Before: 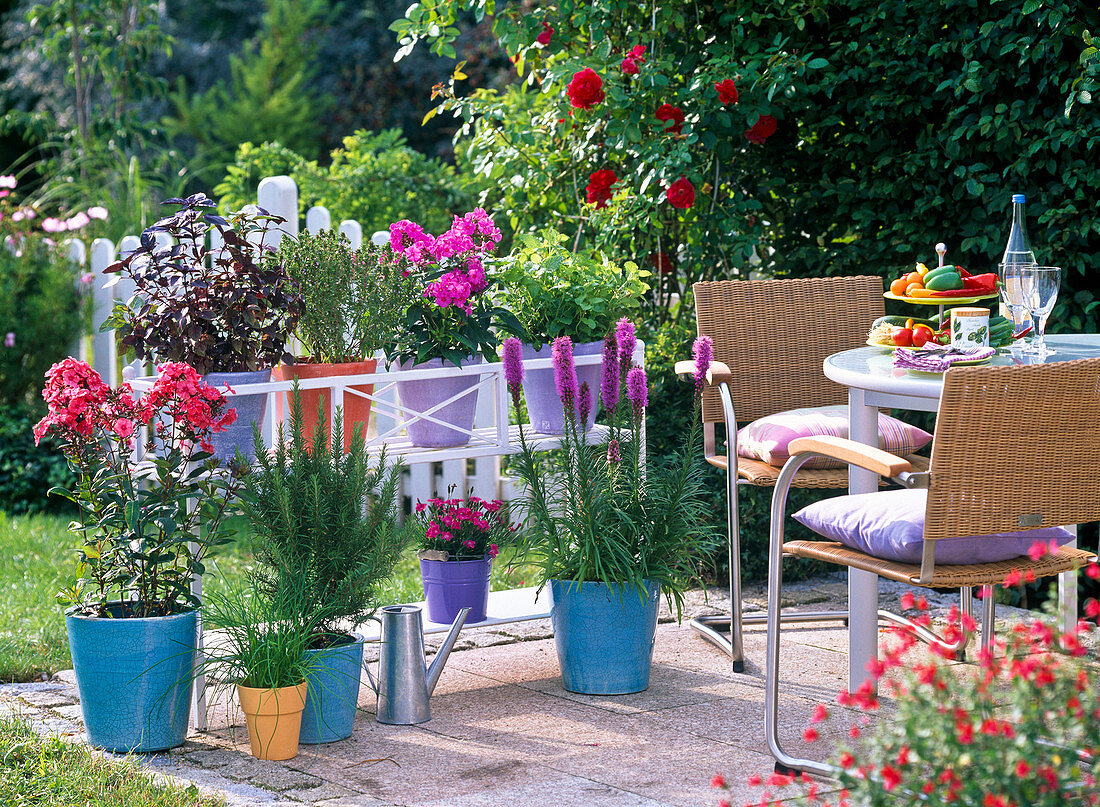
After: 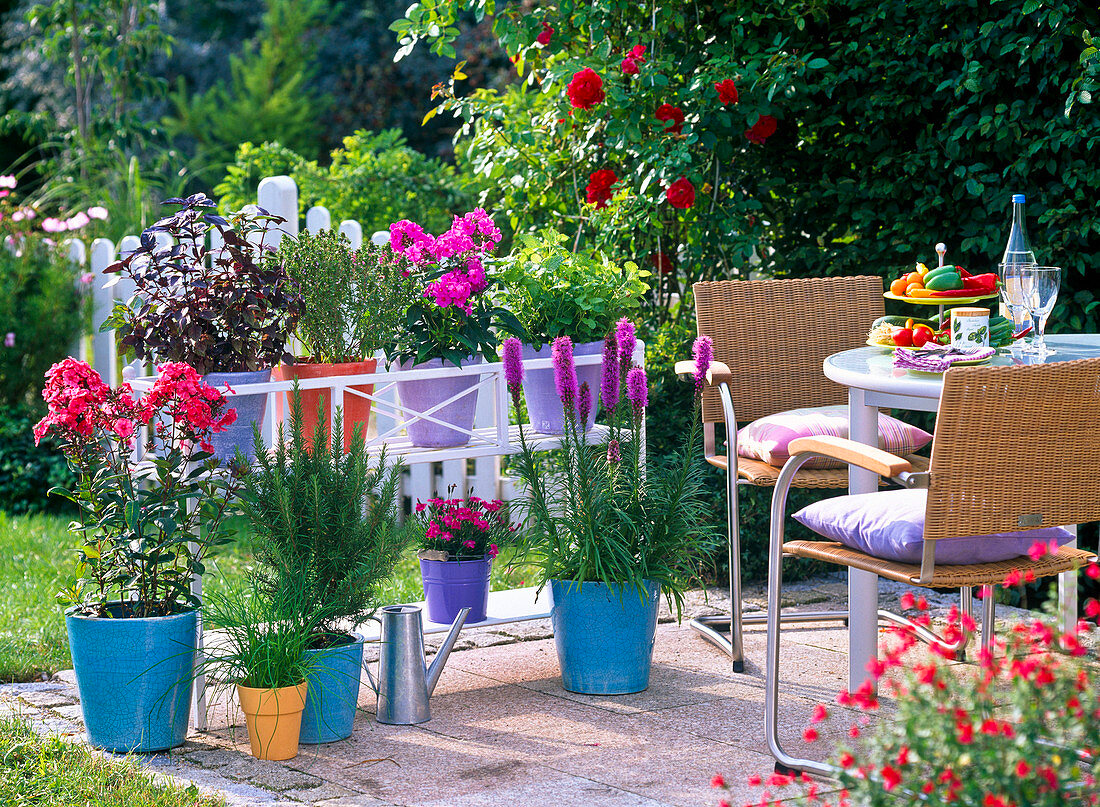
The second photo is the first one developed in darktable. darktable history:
contrast brightness saturation: contrast 0.039, saturation 0.162
